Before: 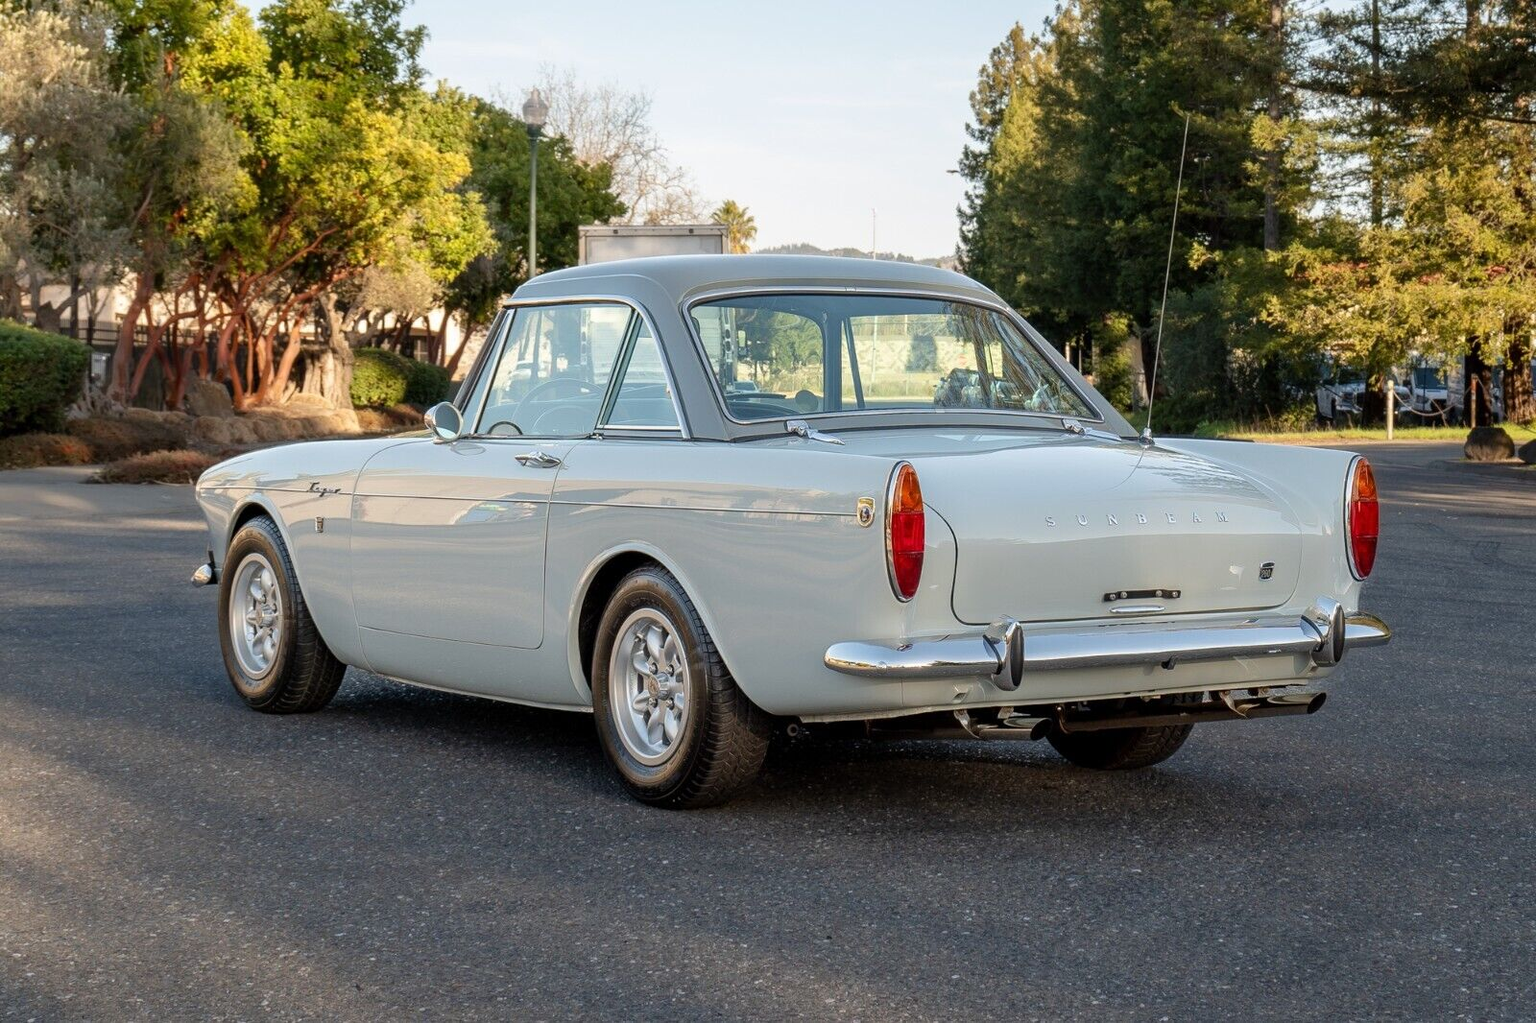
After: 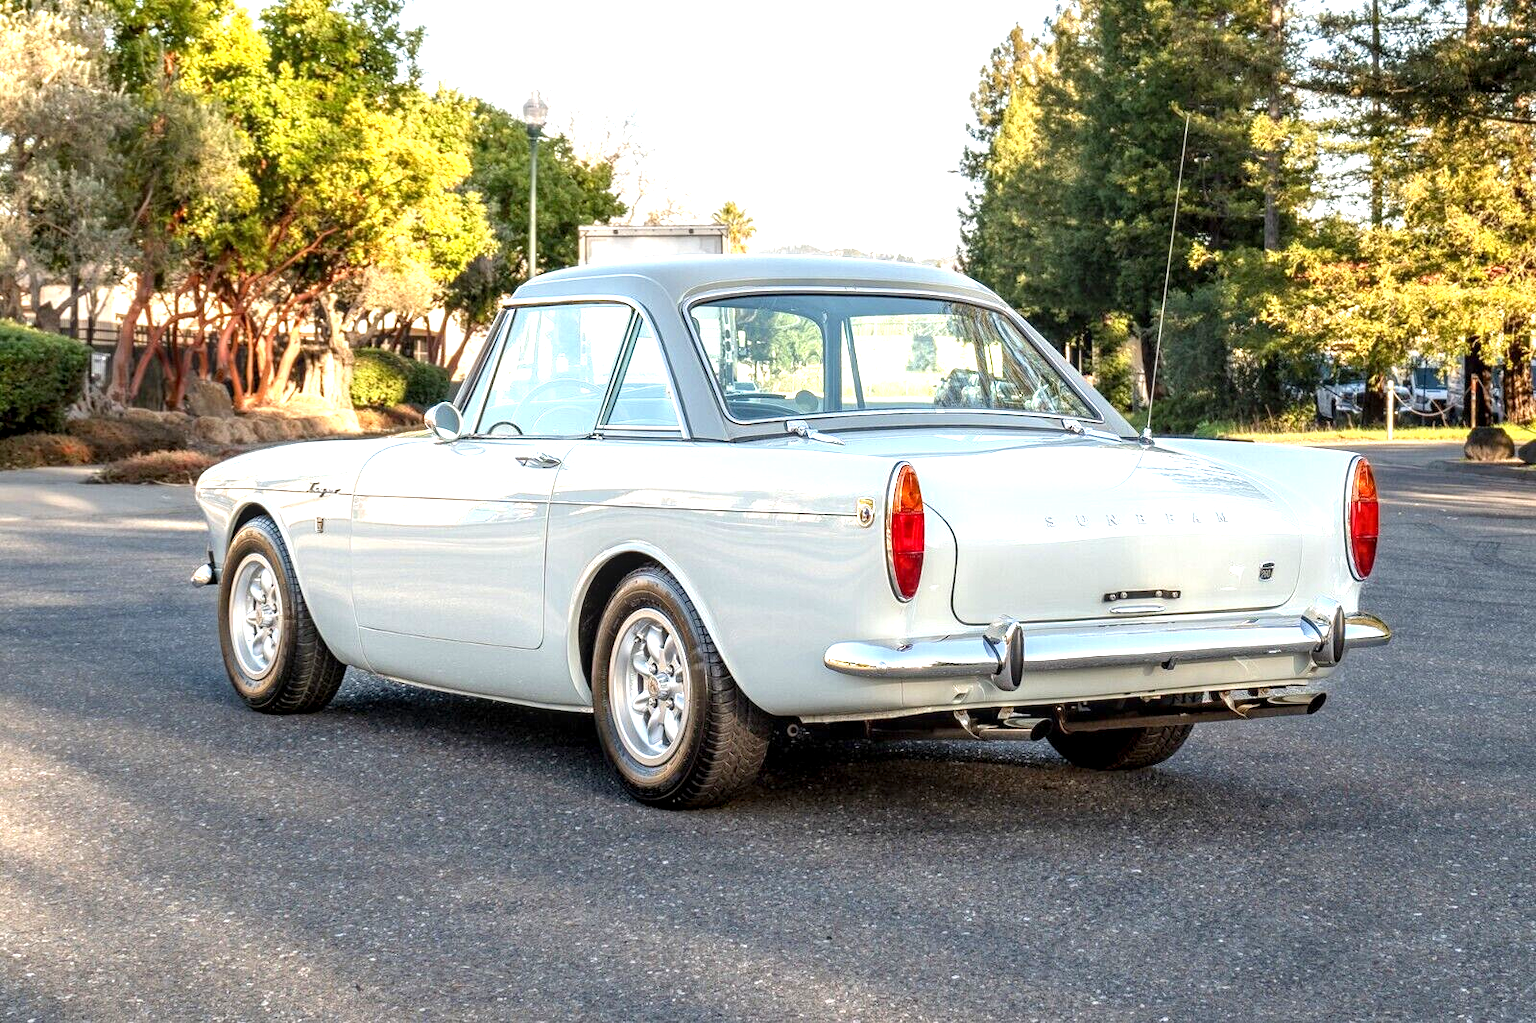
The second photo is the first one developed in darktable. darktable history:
exposure: black level correction 0.001, exposure 1.13 EV, compensate highlight preservation false
local contrast: detail 130%
